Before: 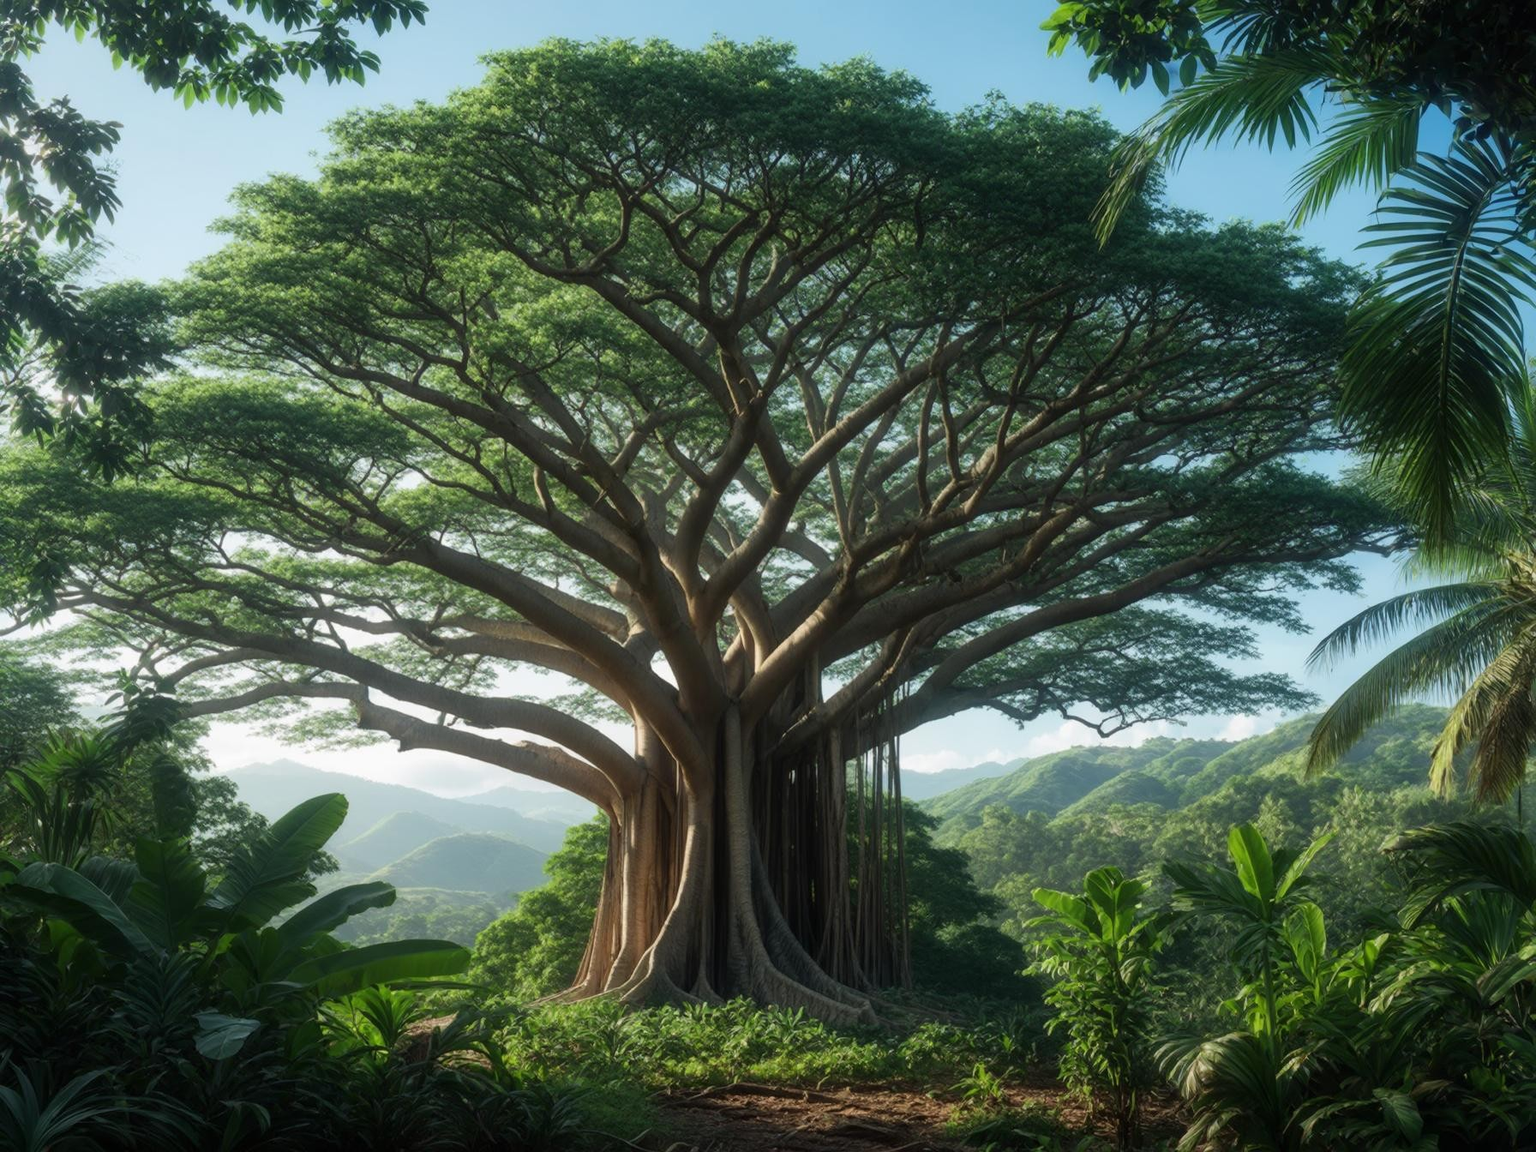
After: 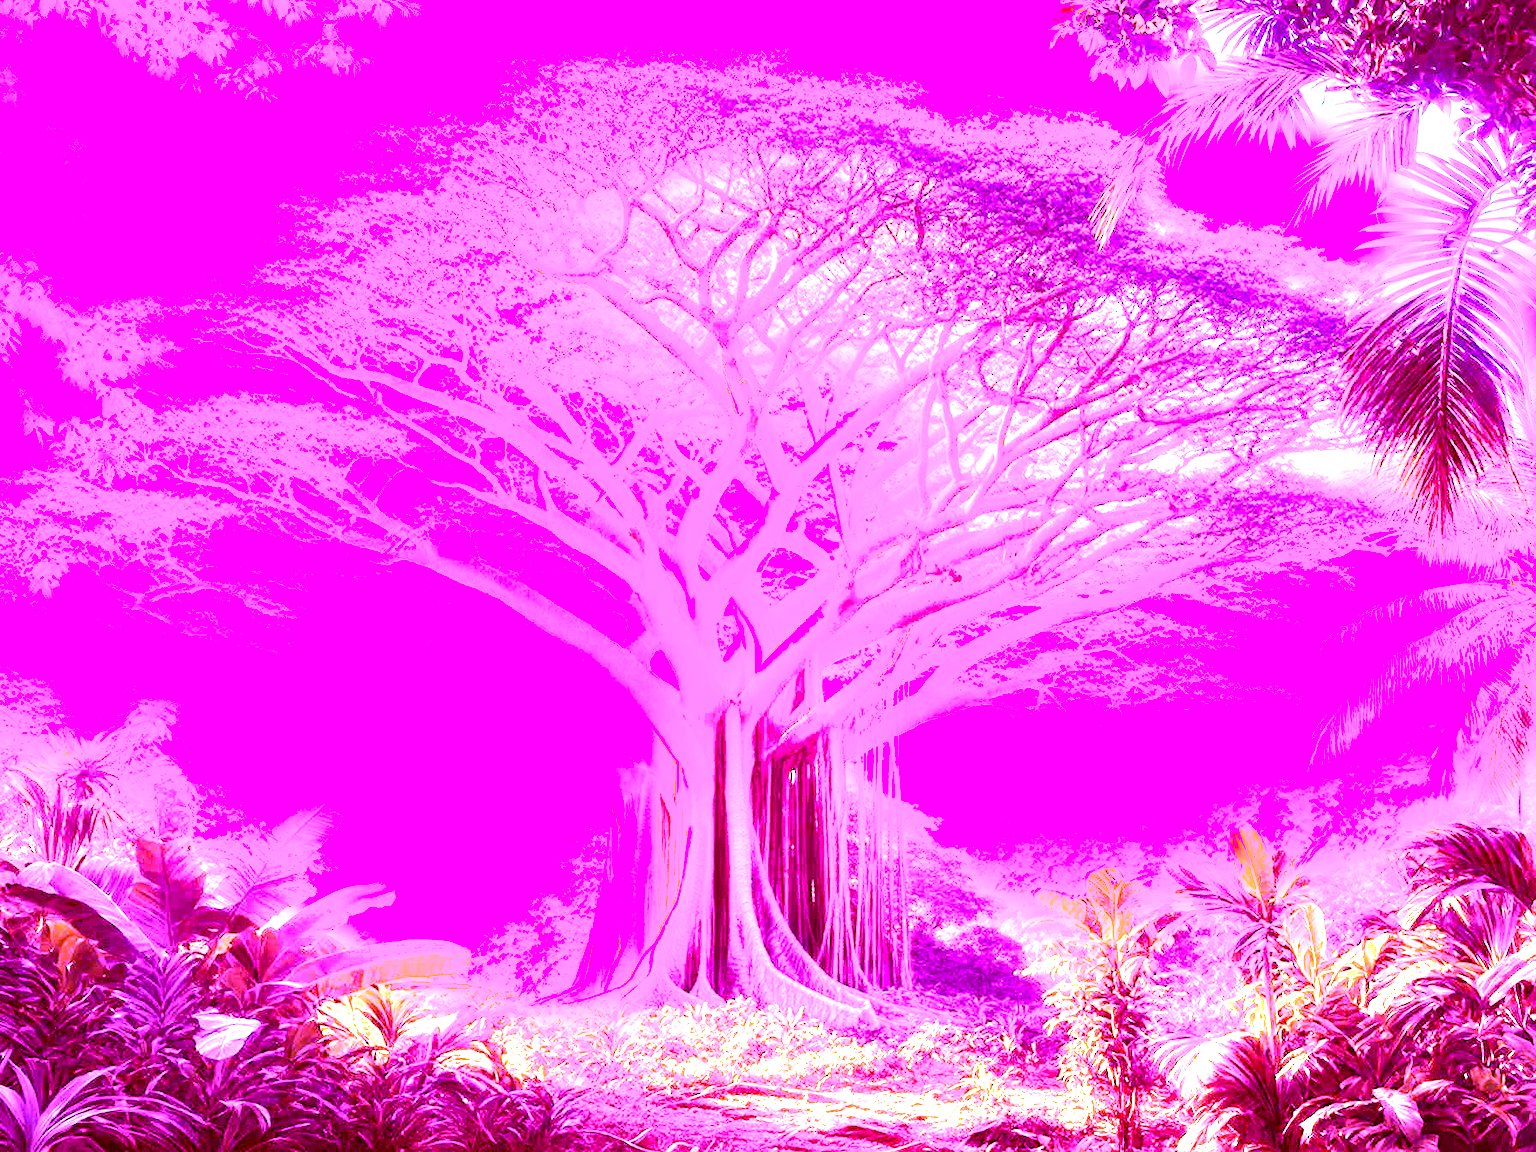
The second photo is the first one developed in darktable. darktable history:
white balance: red 8, blue 8
color correction: highlights a* 9.03, highlights b* 8.71, shadows a* 40, shadows b* 40, saturation 0.8
exposure: black level correction 0, exposure 1.9 EV, compensate highlight preservation false
shadows and highlights: shadows 20.55, highlights -20.99, soften with gaussian
